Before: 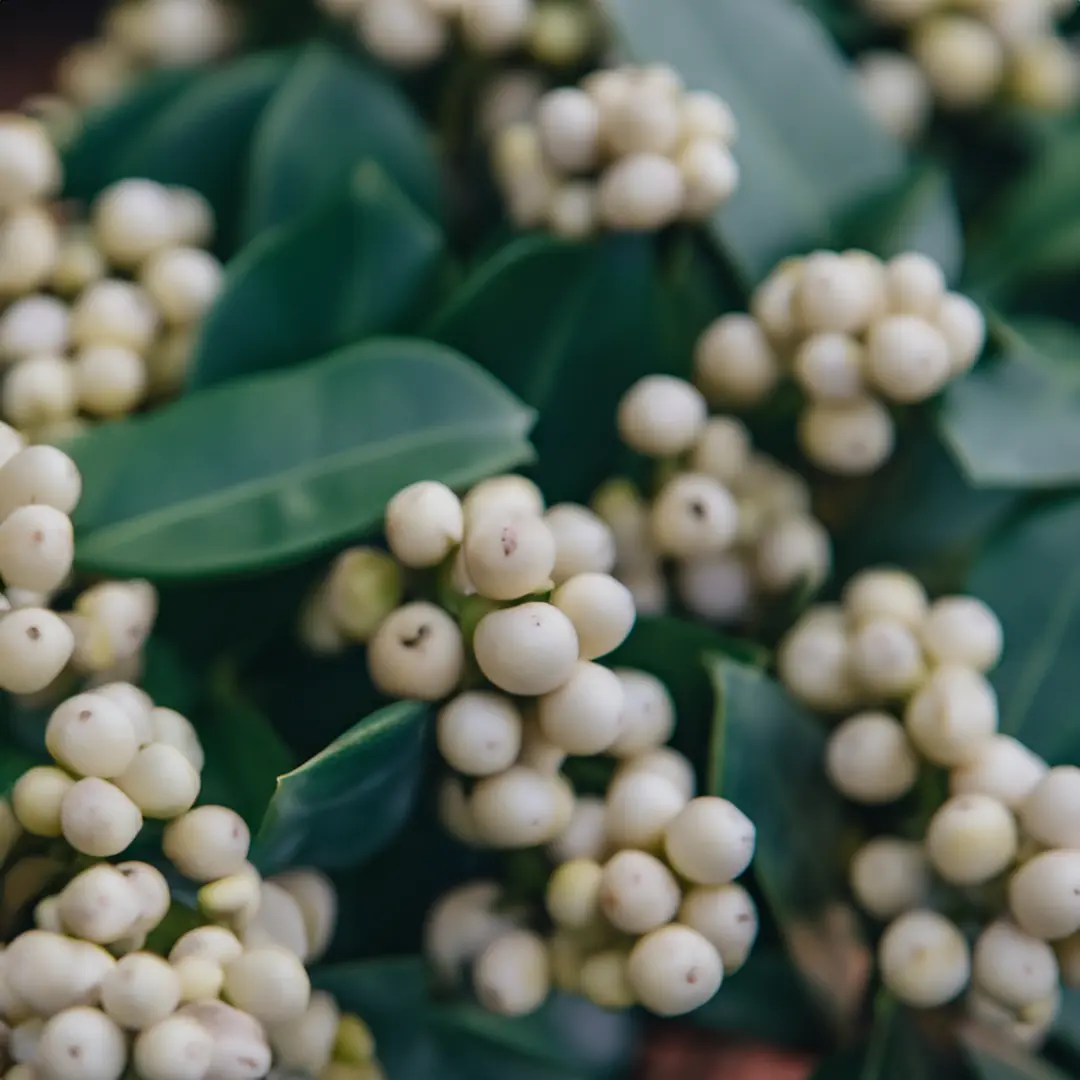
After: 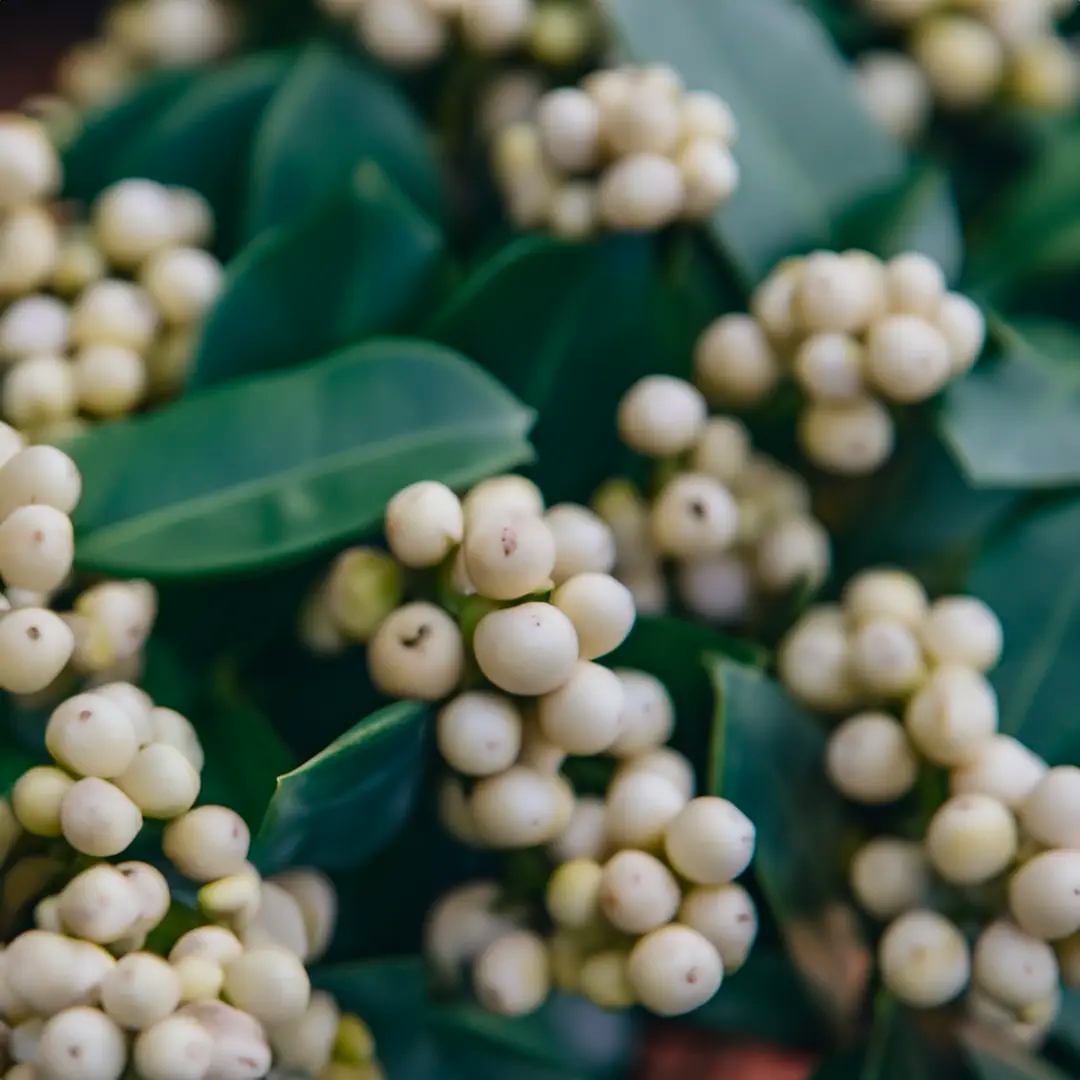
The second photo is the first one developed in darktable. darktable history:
contrast brightness saturation: contrast 0.087, saturation 0.269
